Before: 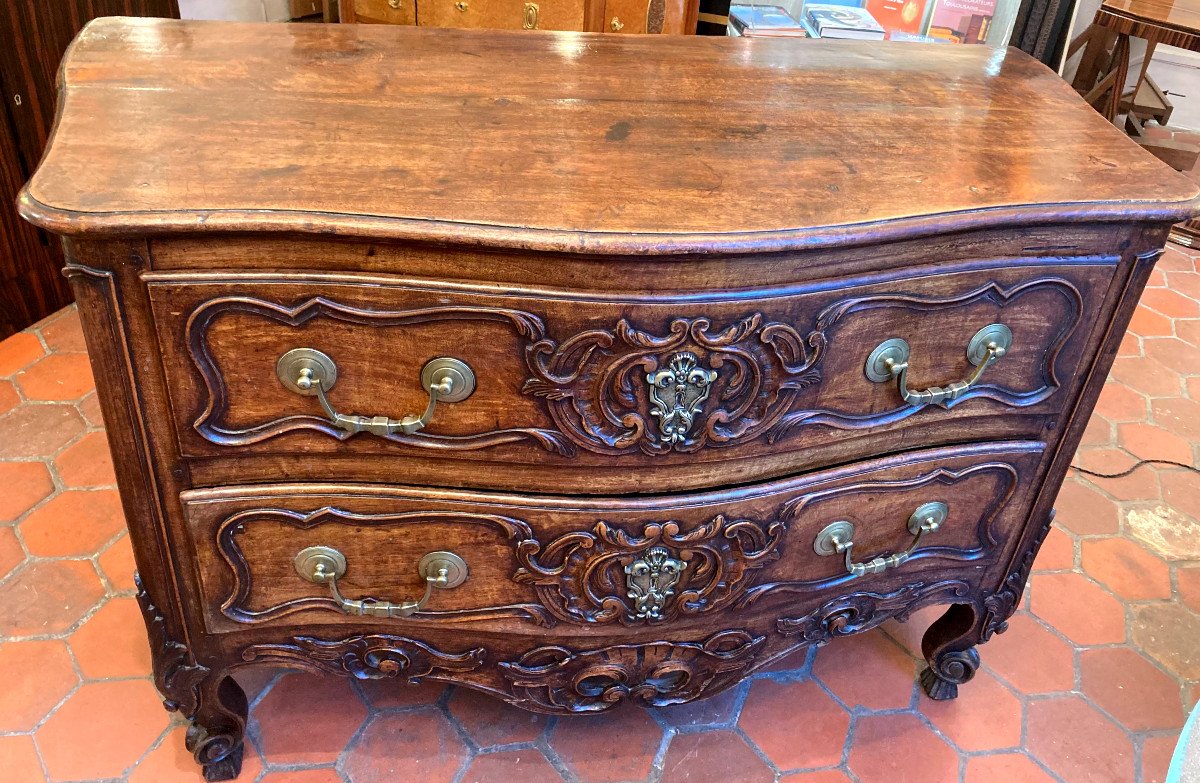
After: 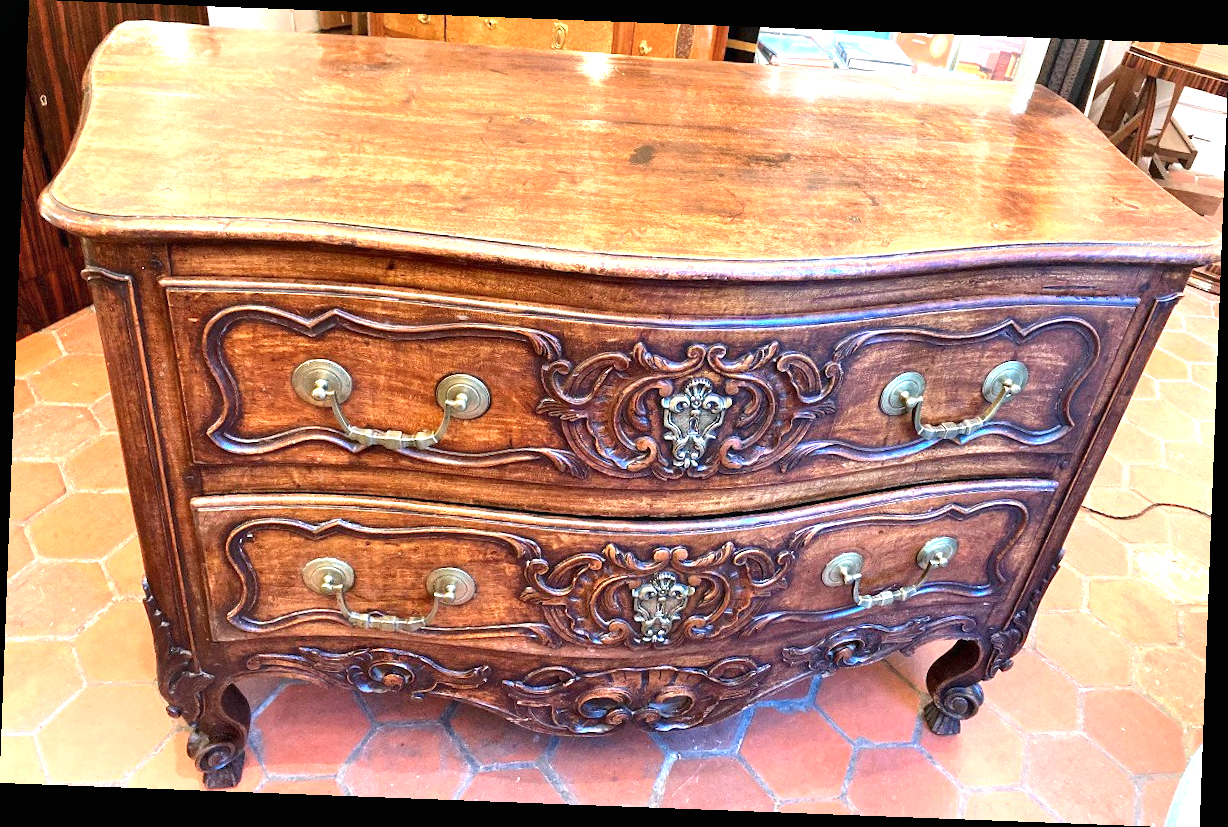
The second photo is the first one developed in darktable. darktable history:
exposure: black level correction 0, exposure 1.1 EV, compensate exposure bias true, compensate highlight preservation false
color calibration: illuminant as shot in camera, x 0.358, y 0.373, temperature 4628.91 K
white balance: red 1.029, blue 0.92
rotate and perspective: rotation 2.17°, automatic cropping off
shadows and highlights: soften with gaussian
